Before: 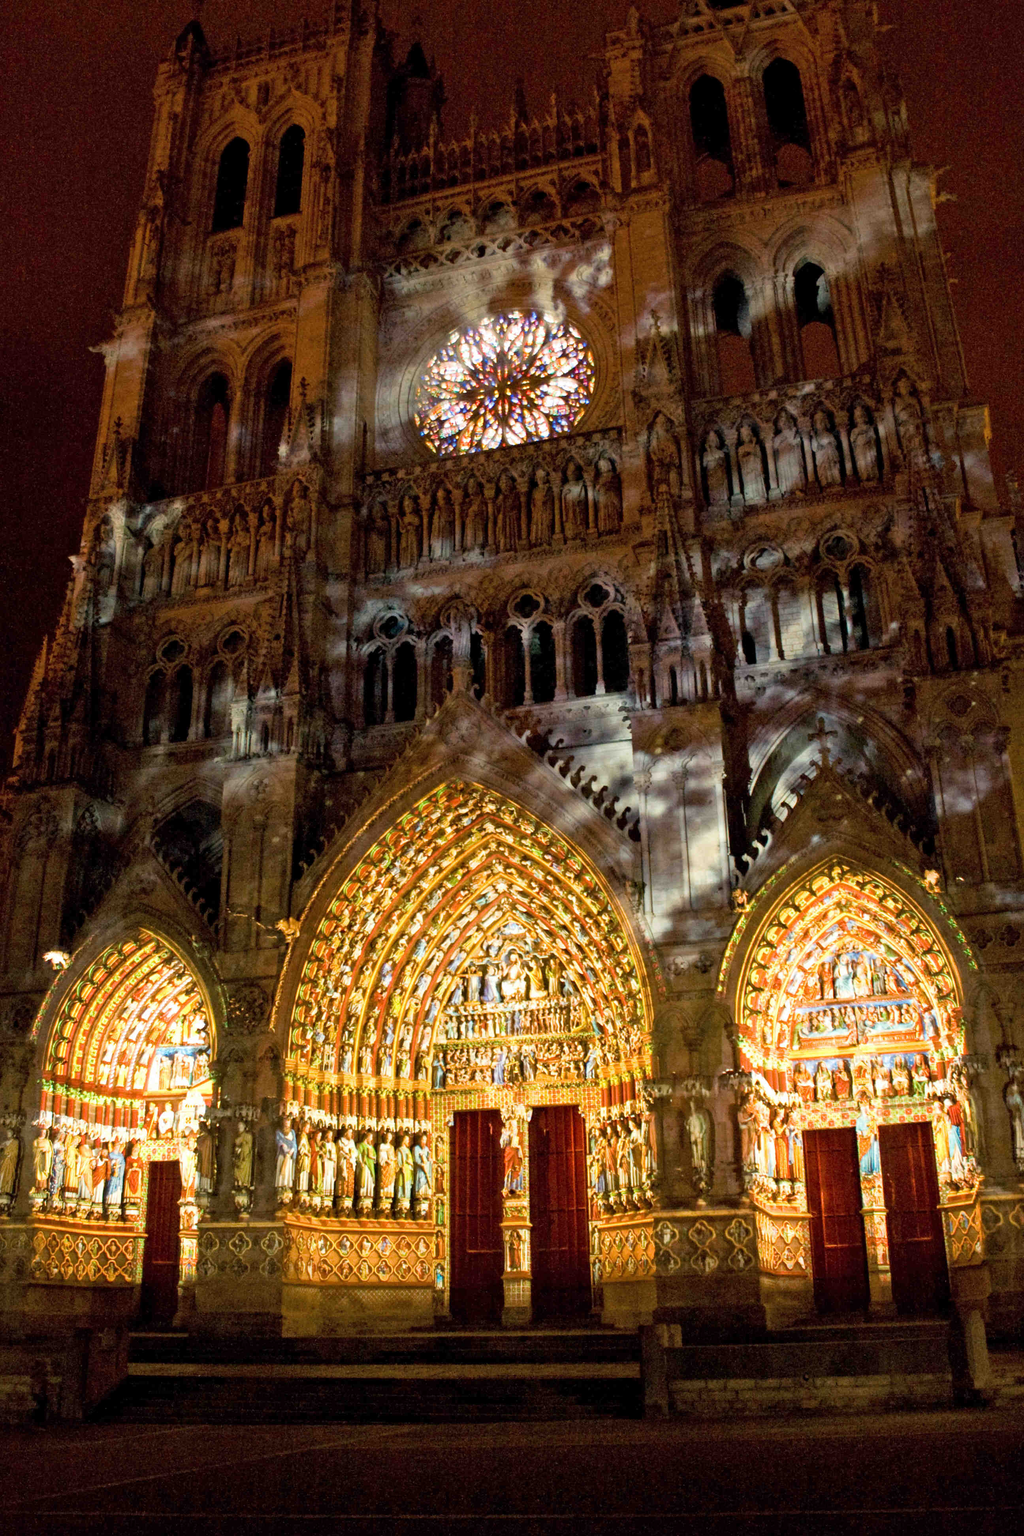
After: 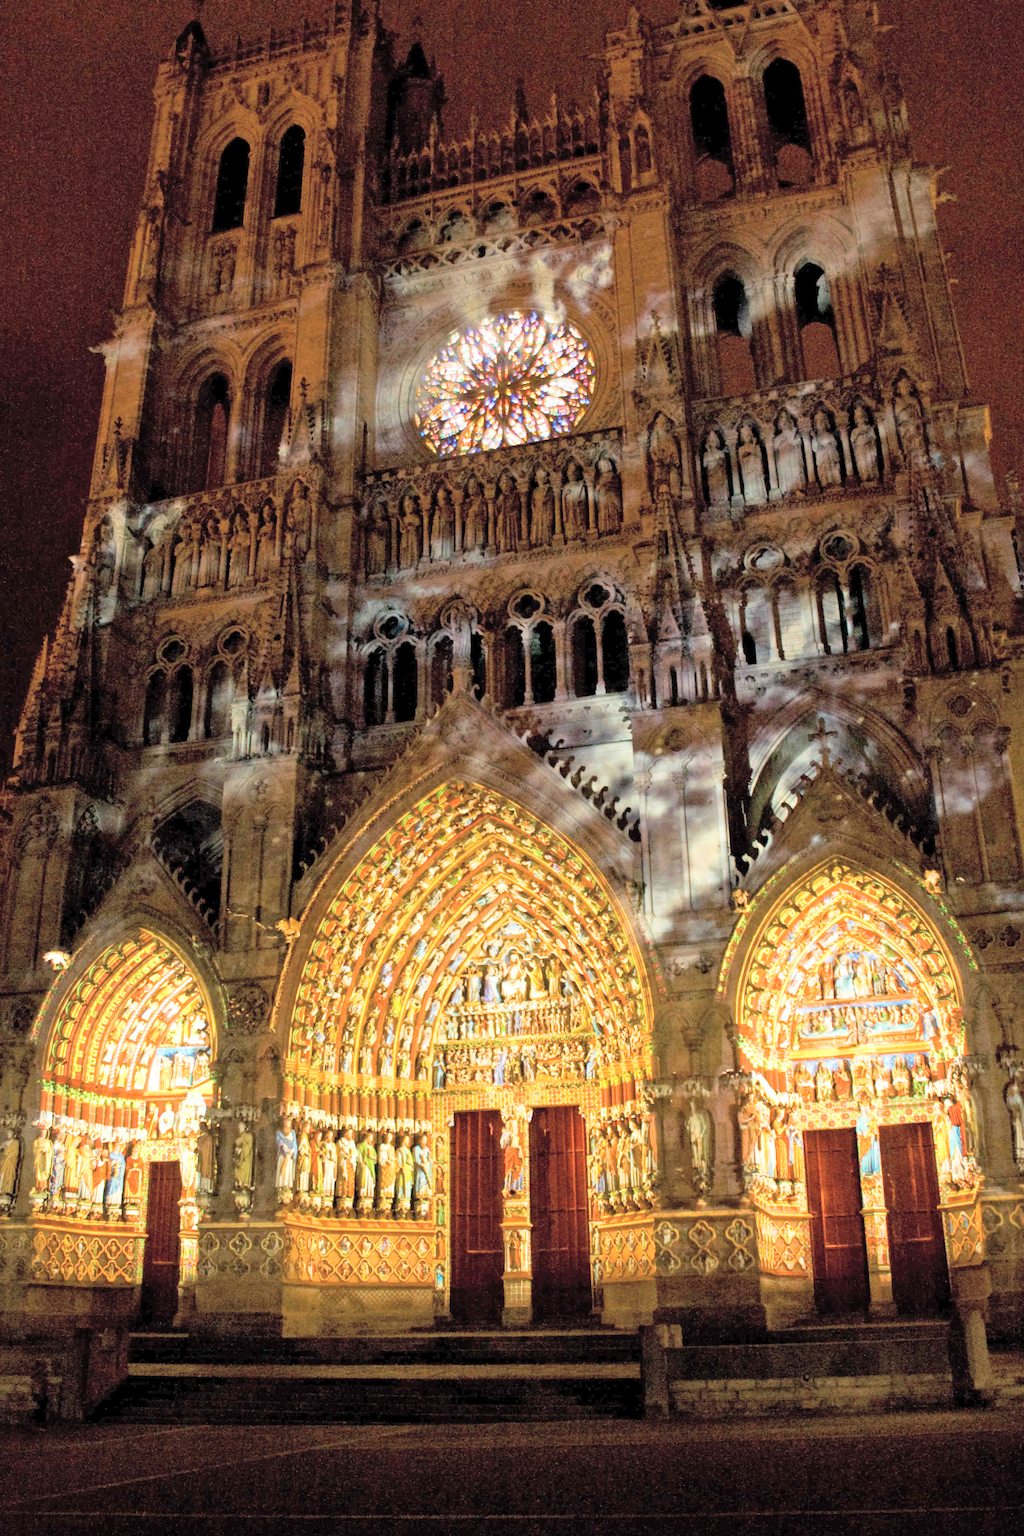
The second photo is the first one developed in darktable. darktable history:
global tonemap: drago (0.7, 100)
white balance: red 1, blue 1
